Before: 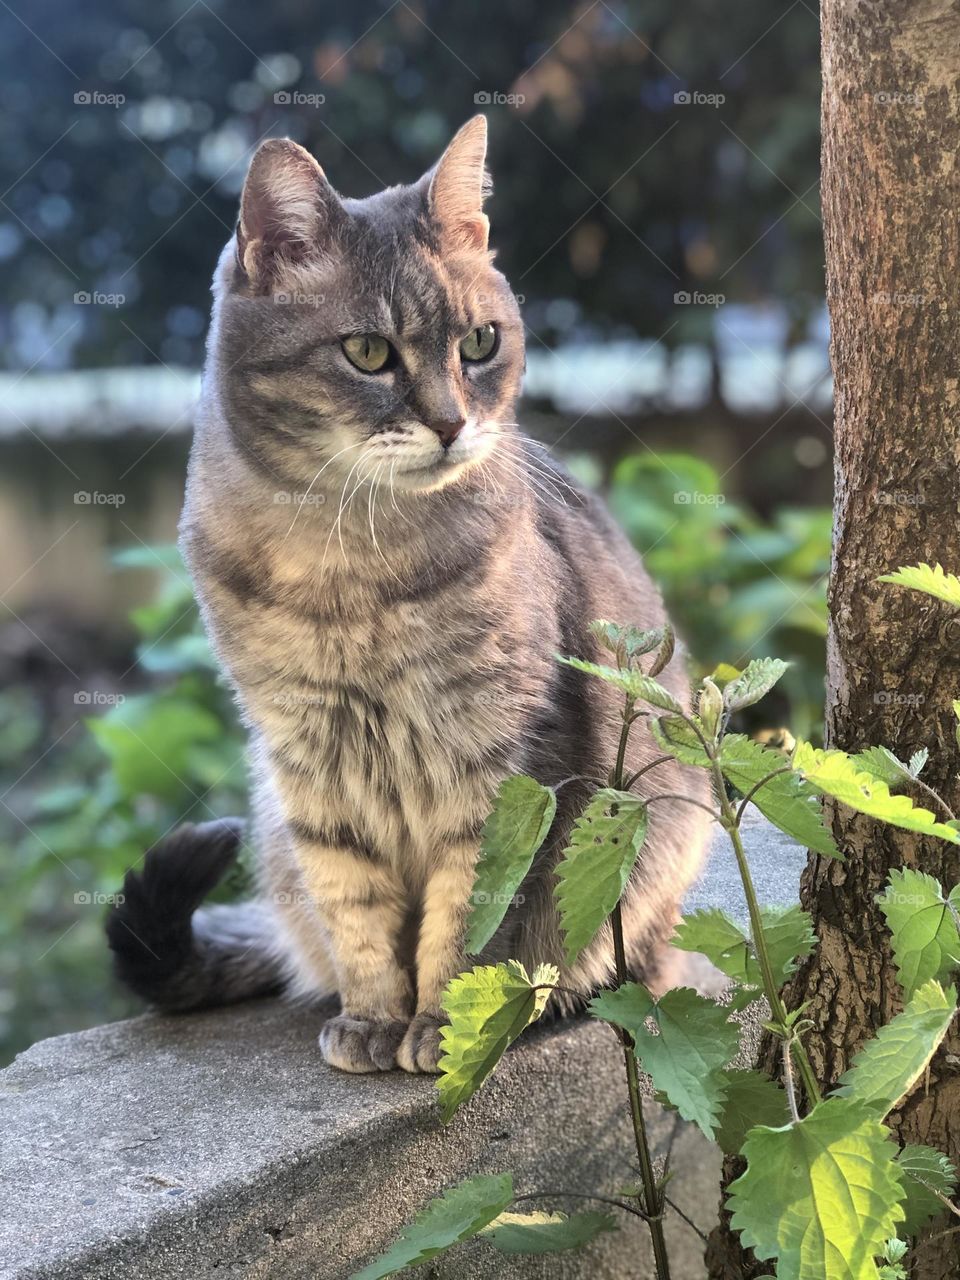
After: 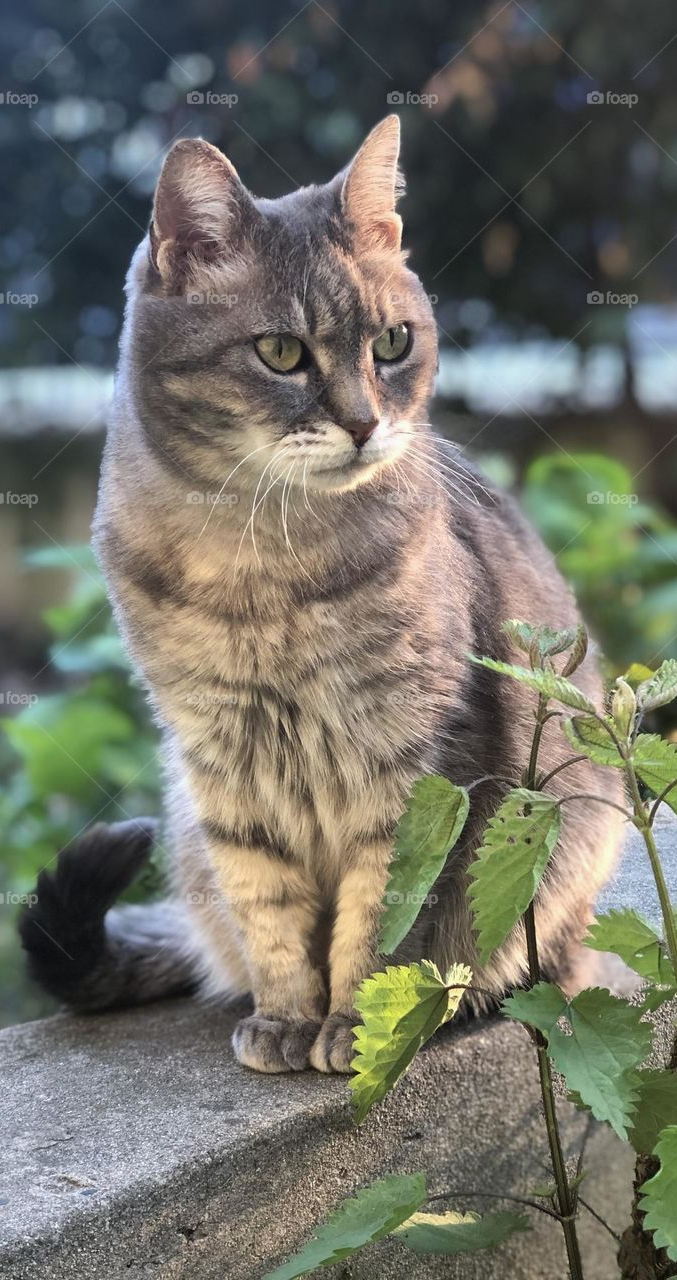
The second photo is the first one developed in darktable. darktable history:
exposure: exposure -0.053 EV, compensate exposure bias true, compensate highlight preservation false
crop and rotate: left 9.077%, right 20.347%
